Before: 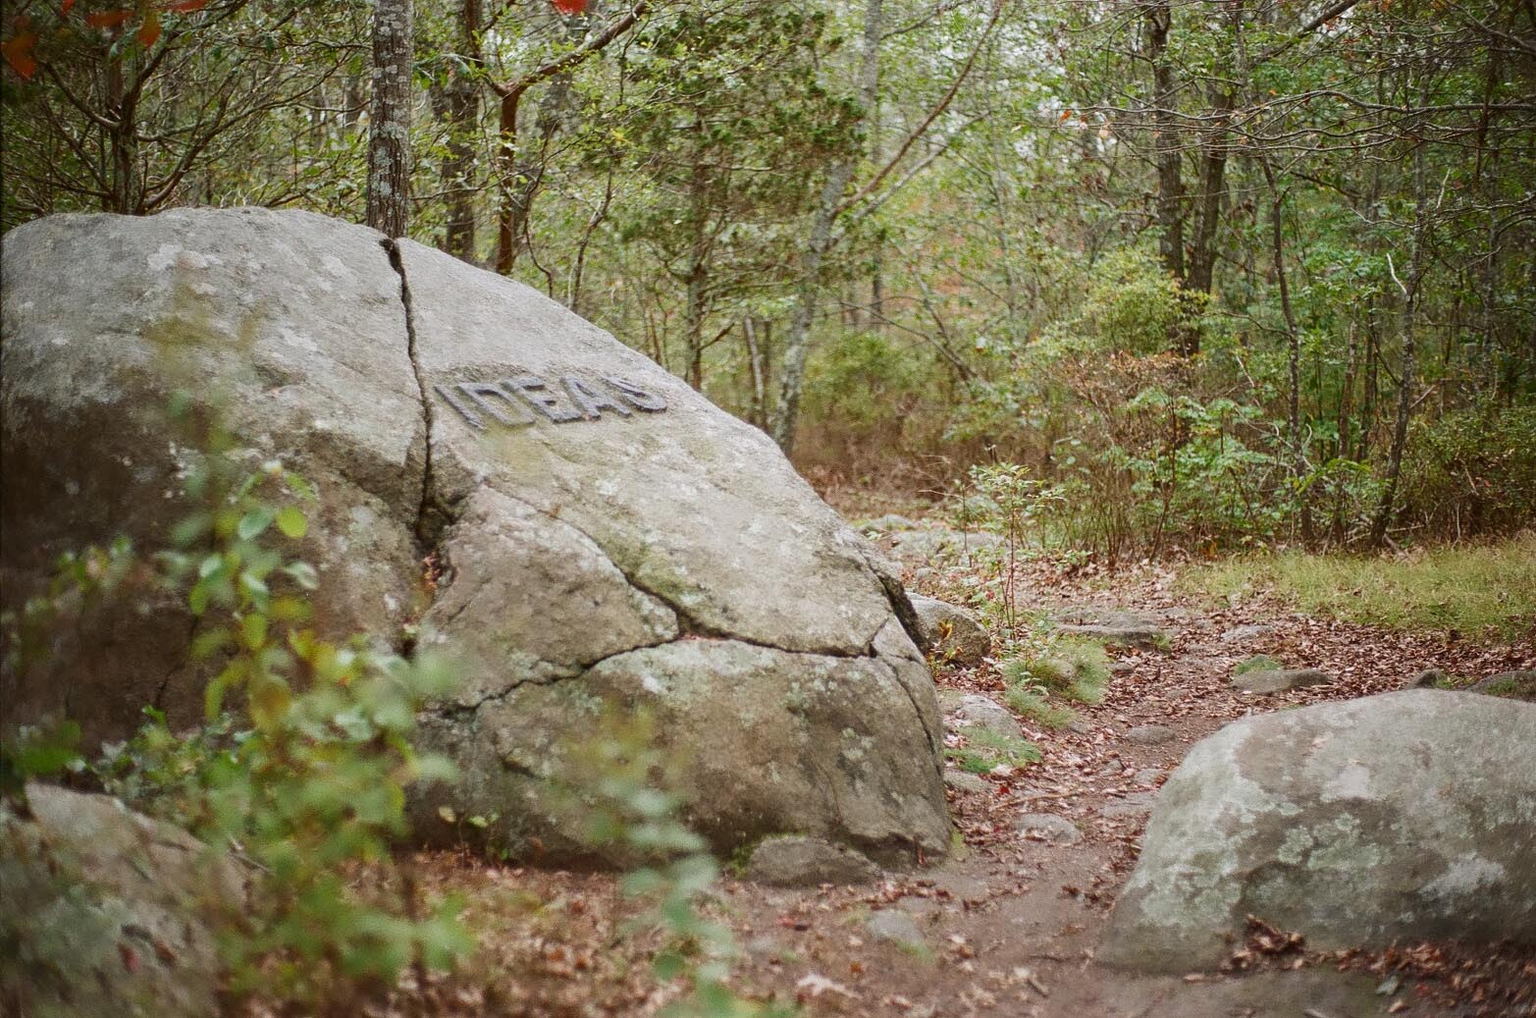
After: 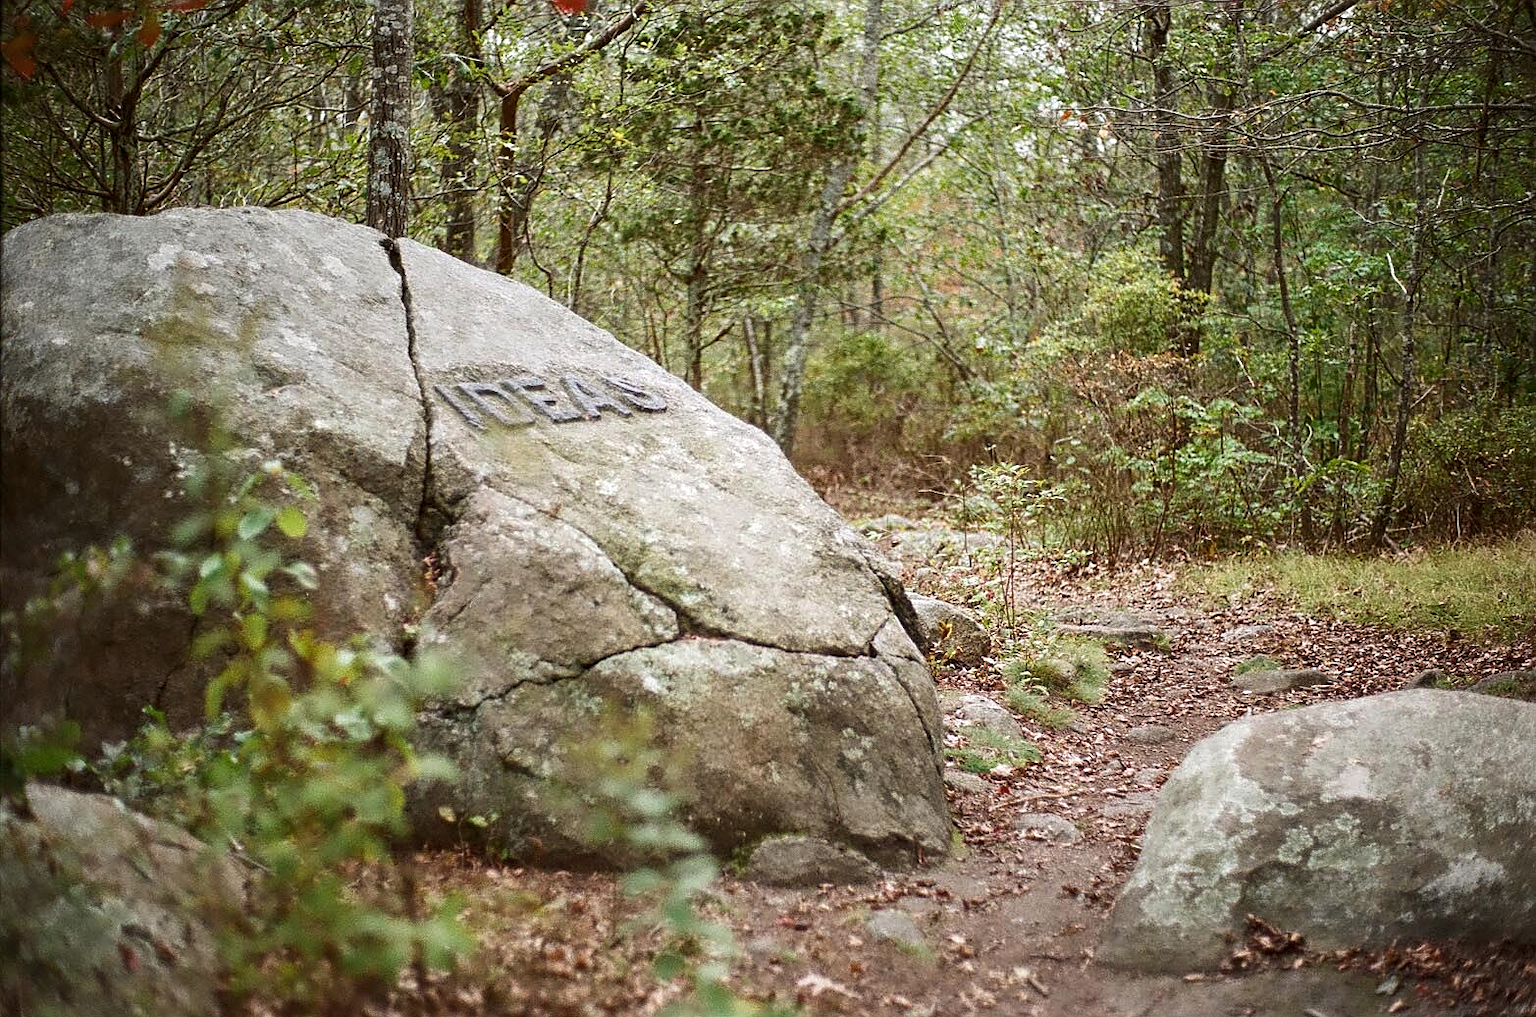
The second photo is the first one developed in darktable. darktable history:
color balance rgb: perceptual saturation grading › global saturation 0.05%, perceptual brilliance grading › global brilliance 15.473%, perceptual brilliance grading › shadows -35.453%, global vibrance 6.893%, saturation formula JzAzBz (2021)
local contrast: highlights 102%, shadows 101%, detail 119%, midtone range 0.2
sharpen: radius 1.812, amount 0.395, threshold 1.248
